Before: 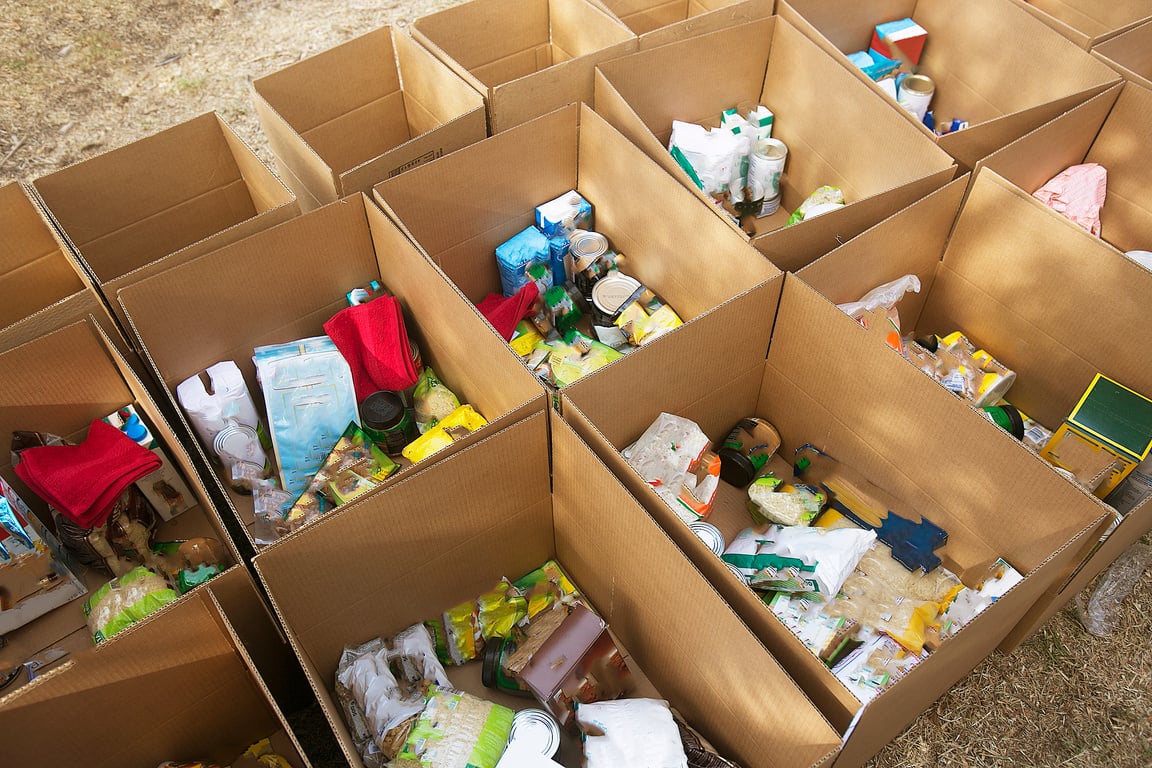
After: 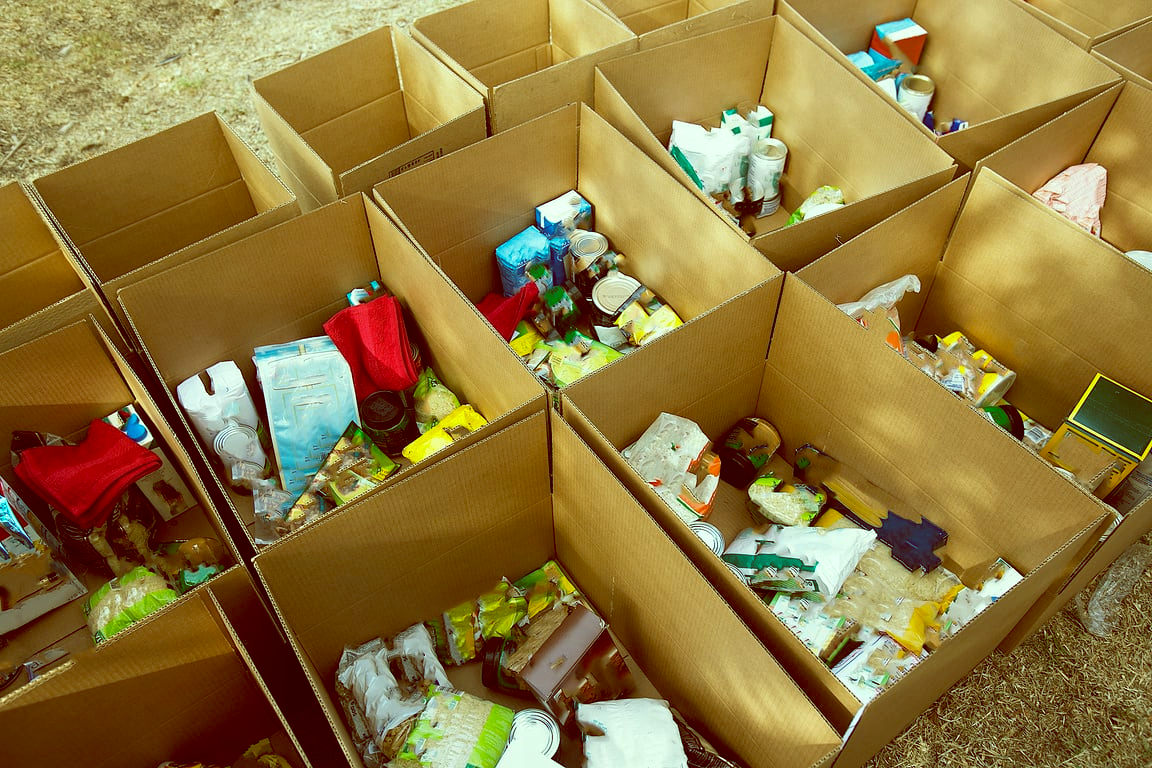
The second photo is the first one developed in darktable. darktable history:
color balance: lift [1, 1.015, 0.987, 0.985], gamma [1, 0.959, 1.042, 0.958], gain [0.927, 0.938, 1.072, 0.928], contrast 1.5%
contrast equalizer: octaves 7, y [[0.6 ×6], [0.55 ×6], [0 ×6], [0 ×6], [0 ×6]], mix 0.3
